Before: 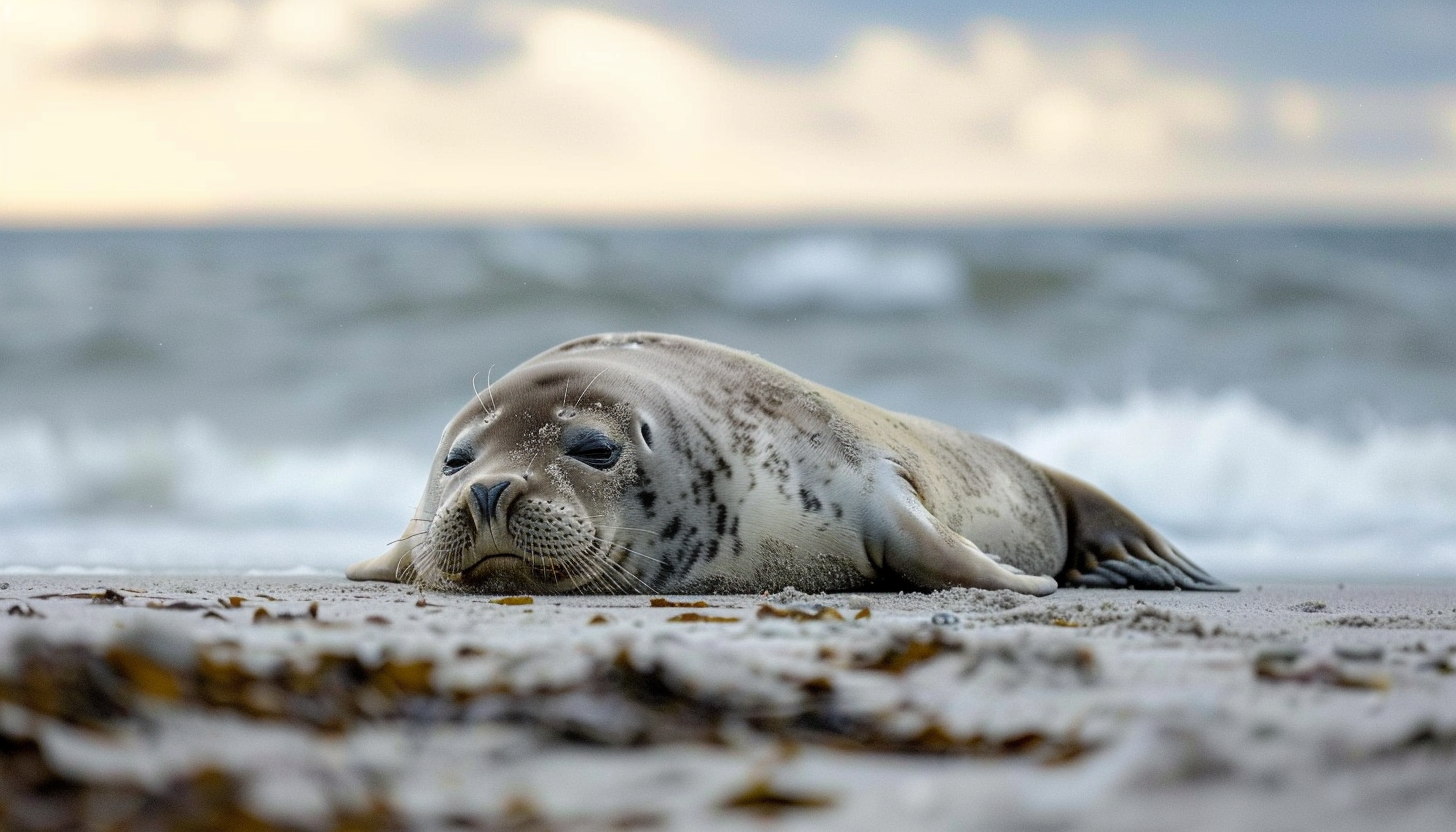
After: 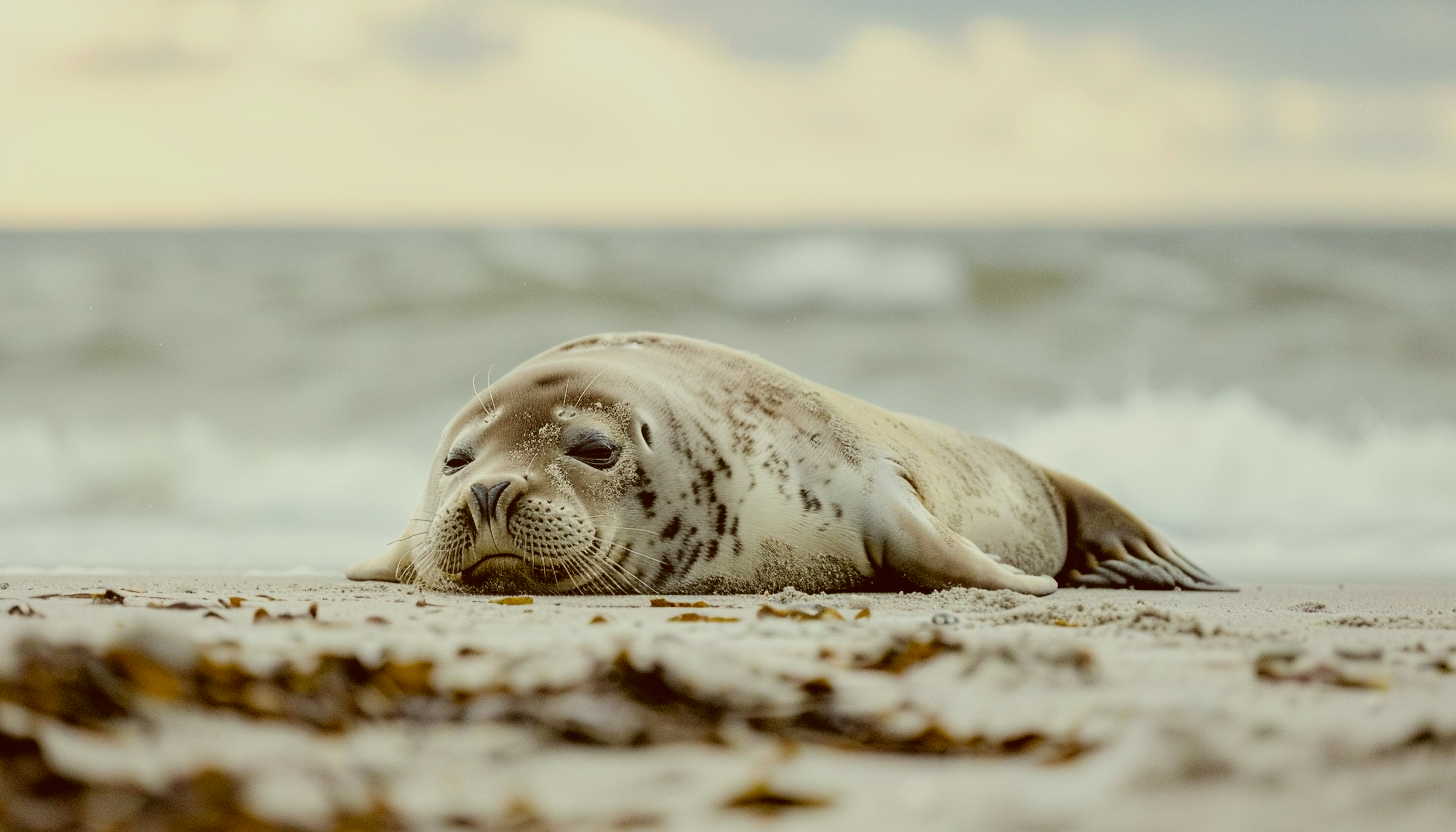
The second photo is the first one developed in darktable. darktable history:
color zones: curves: ch0 [(0, 0.5) (0.143, 0.52) (0.286, 0.5) (0.429, 0.5) (0.571, 0.5) (0.714, 0.5) (0.857, 0.5) (1, 0.5)]; ch1 [(0, 0.489) (0.155, 0.45) (0.286, 0.466) (0.429, 0.5) (0.571, 0.5) (0.714, 0.5) (0.857, 0.5) (1, 0.489)]
contrast brightness saturation: contrast -0.08, brightness -0.043, saturation -0.11
tone equalizer: edges refinement/feathering 500, mask exposure compensation -1.57 EV, preserve details no
exposure: exposure 0.919 EV, compensate exposure bias true, compensate highlight preservation false
filmic rgb: black relative exposure -7.41 EV, white relative exposure 4.88 EV, hardness 3.4
color correction: highlights a* -5.45, highlights b* 9.8, shadows a* 9.53, shadows b* 25.05
